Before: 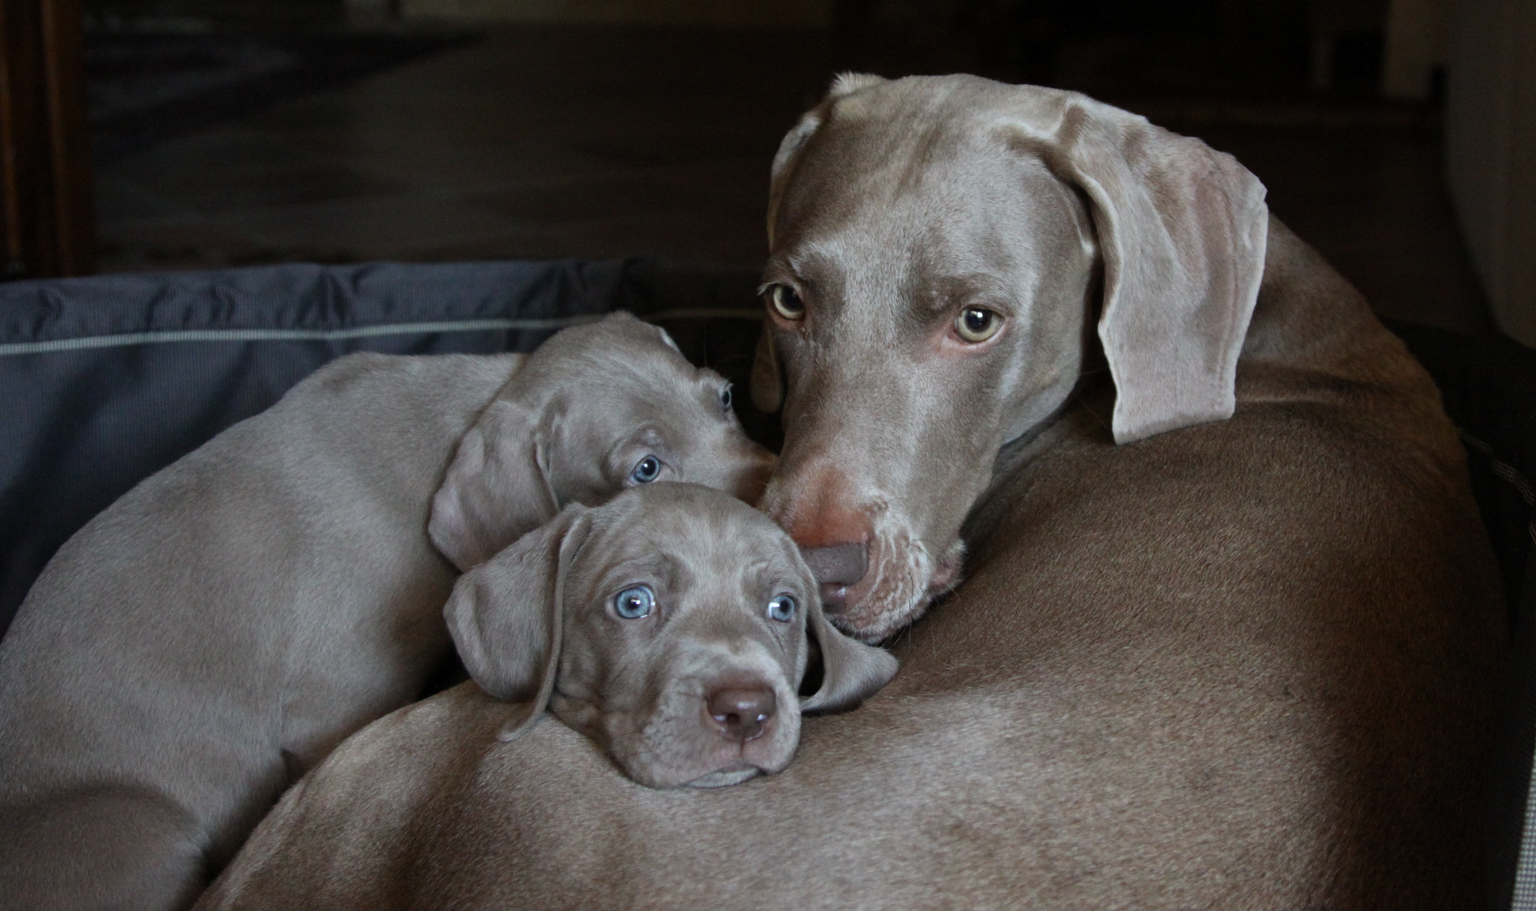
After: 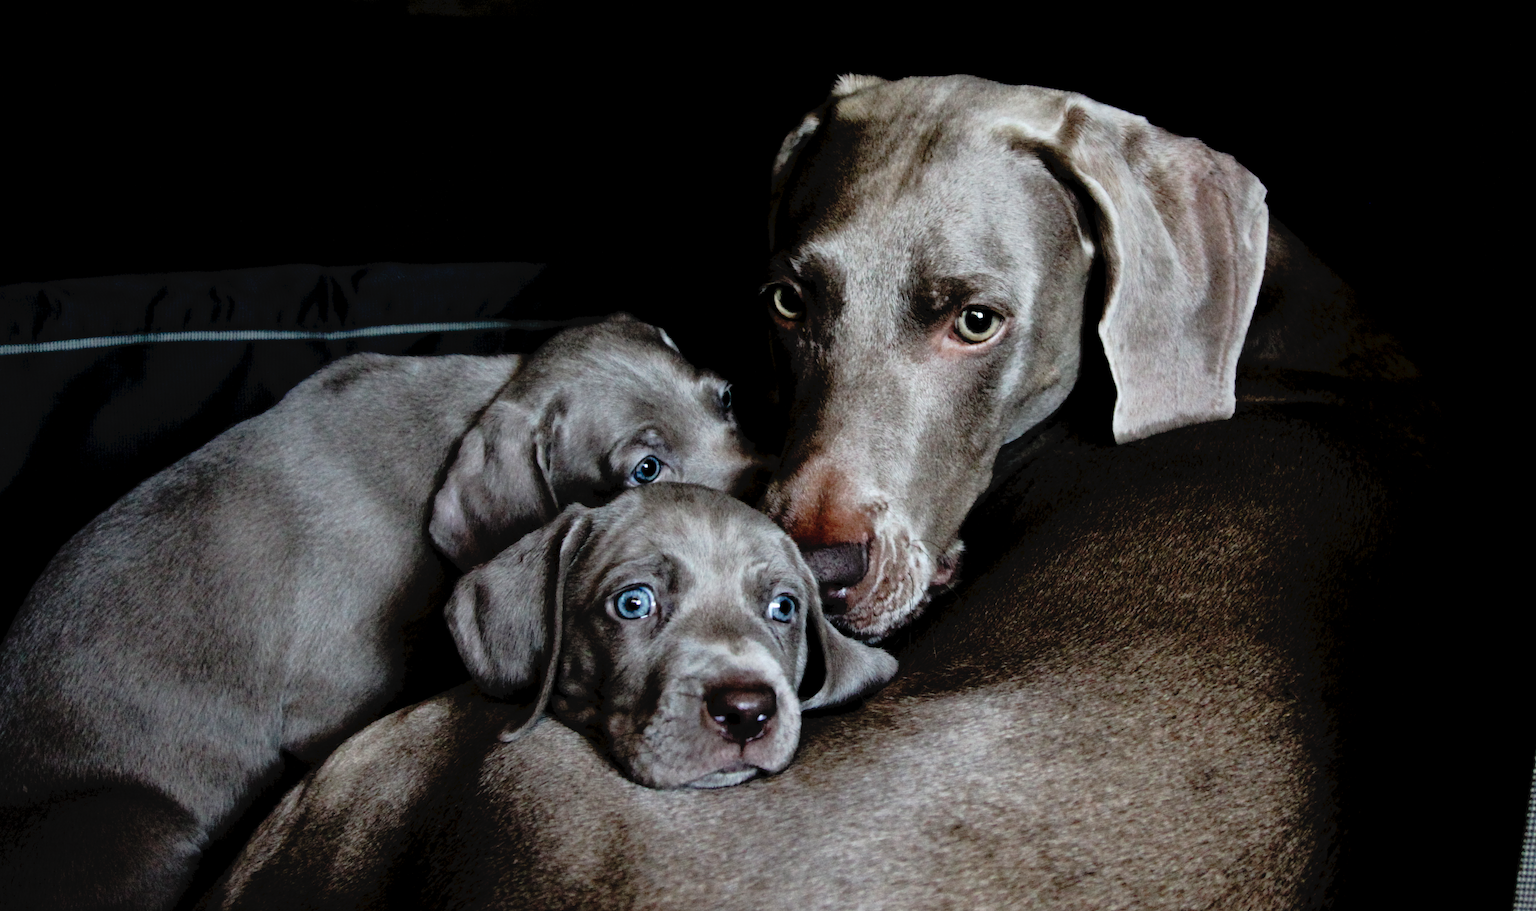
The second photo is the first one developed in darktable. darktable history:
filmic rgb: middle gray luminance 9.01%, black relative exposure -6.27 EV, white relative exposure 2.74 EV, target black luminance 0%, hardness 4.78, latitude 73.48%, contrast 1.329, shadows ↔ highlights balance 9.92%, preserve chrominance max RGB
tone curve: curves: ch0 [(0, 0) (0.003, 0.033) (0.011, 0.033) (0.025, 0.036) (0.044, 0.039) (0.069, 0.04) (0.1, 0.043) (0.136, 0.052) (0.177, 0.085) (0.224, 0.14) (0.277, 0.225) (0.335, 0.333) (0.399, 0.419) (0.468, 0.51) (0.543, 0.603) (0.623, 0.713) (0.709, 0.808) (0.801, 0.901) (0.898, 0.98) (1, 1)], preserve colors none
exposure: black level correction 0.009, exposure -0.159 EV, compensate highlight preservation false
